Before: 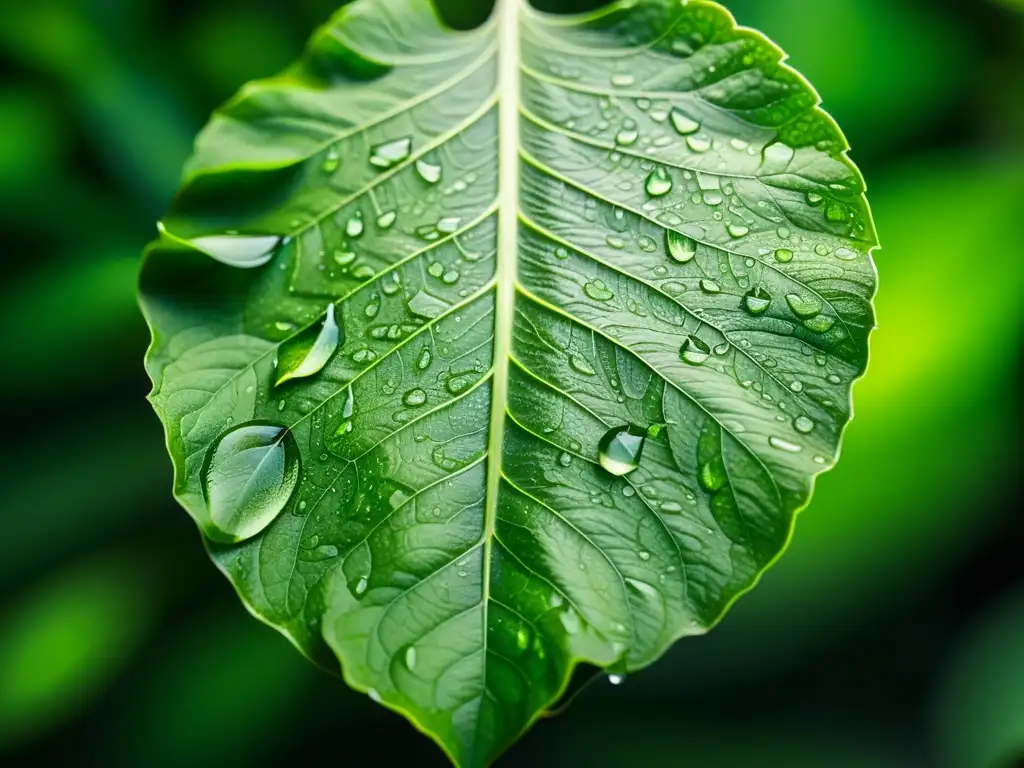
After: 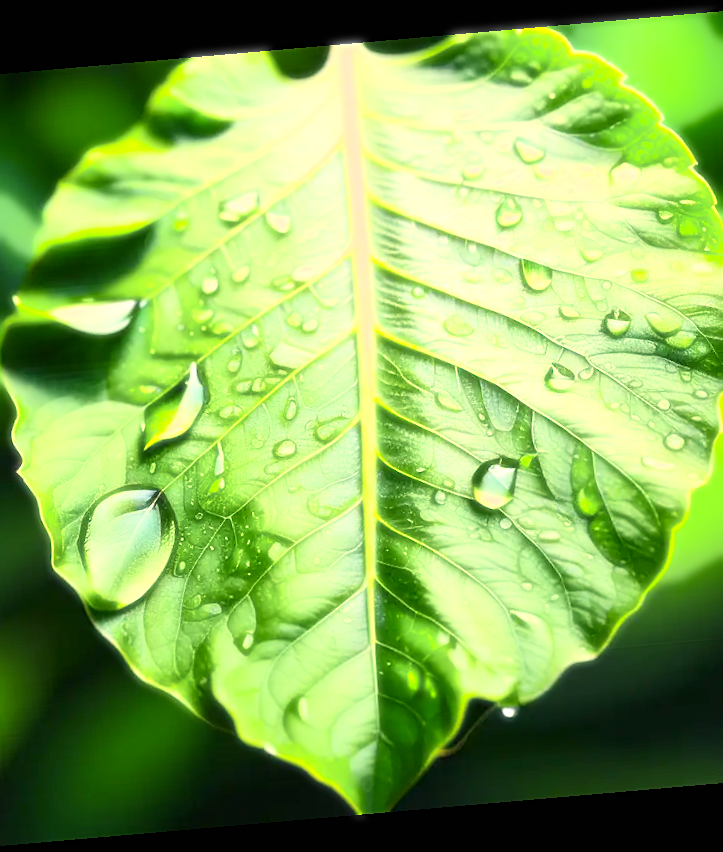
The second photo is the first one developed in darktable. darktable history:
exposure: black level correction 0, exposure 0.7 EV, compensate exposure bias true, compensate highlight preservation false
bloom: size 0%, threshold 54.82%, strength 8.31%
sharpen: on, module defaults
rotate and perspective: rotation -4.98°, automatic cropping off
color correction: highlights a* 11.96, highlights b* 11.58
vibrance: vibrance 22%
crop and rotate: left 15.055%, right 18.278%
white balance: emerald 1
